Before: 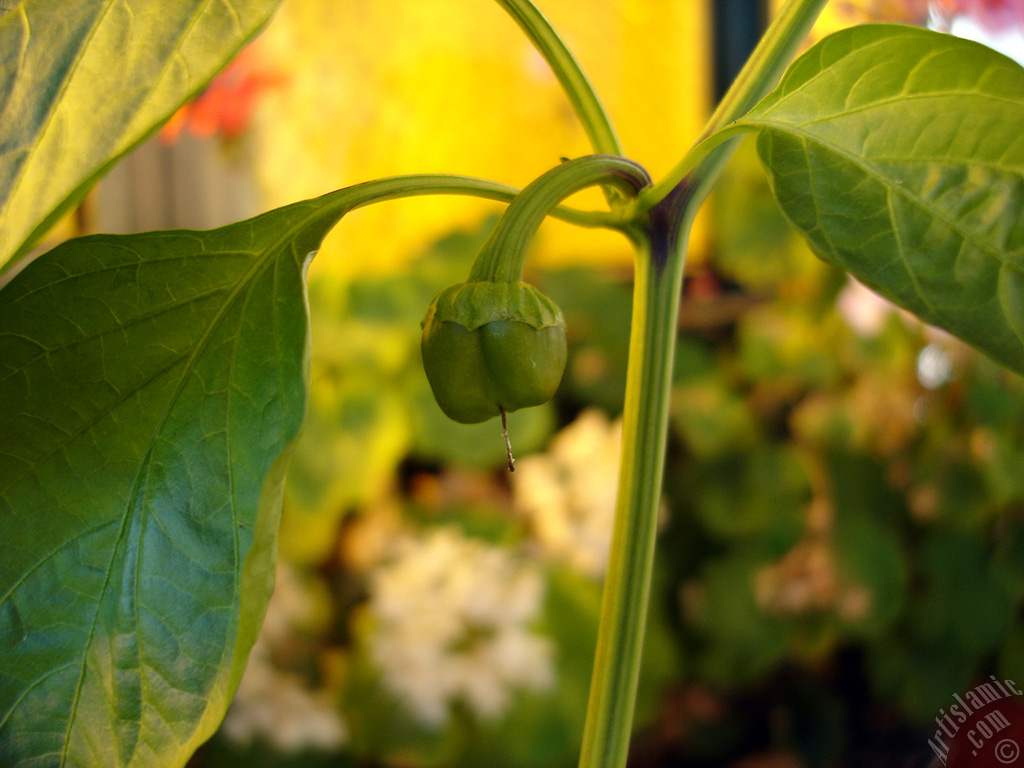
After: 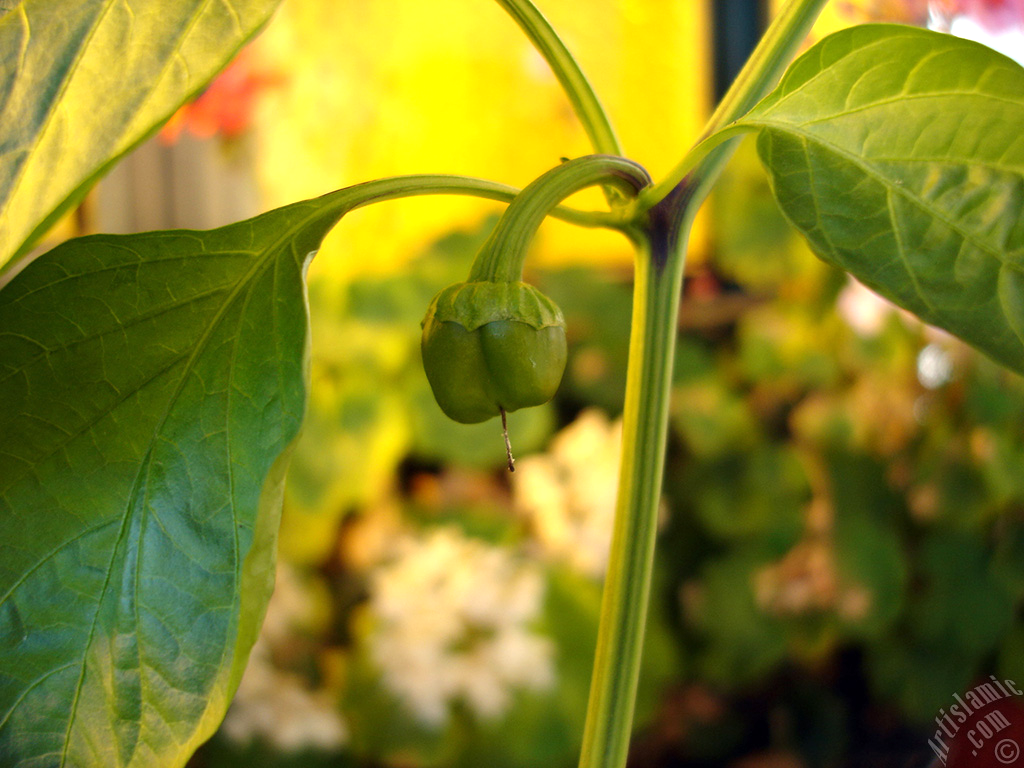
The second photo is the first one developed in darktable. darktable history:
color zones: curves: ch0 [(0, 0.5) (0.143, 0.5) (0.286, 0.5) (0.429, 0.5) (0.571, 0.5) (0.714, 0.476) (0.857, 0.5) (1, 0.5)]; ch2 [(0, 0.5) (0.143, 0.5) (0.286, 0.5) (0.429, 0.5) (0.571, 0.5) (0.714, 0.487) (0.857, 0.5) (1, 0.5)]
exposure: exposure 0.366 EV, compensate highlight preservation false
